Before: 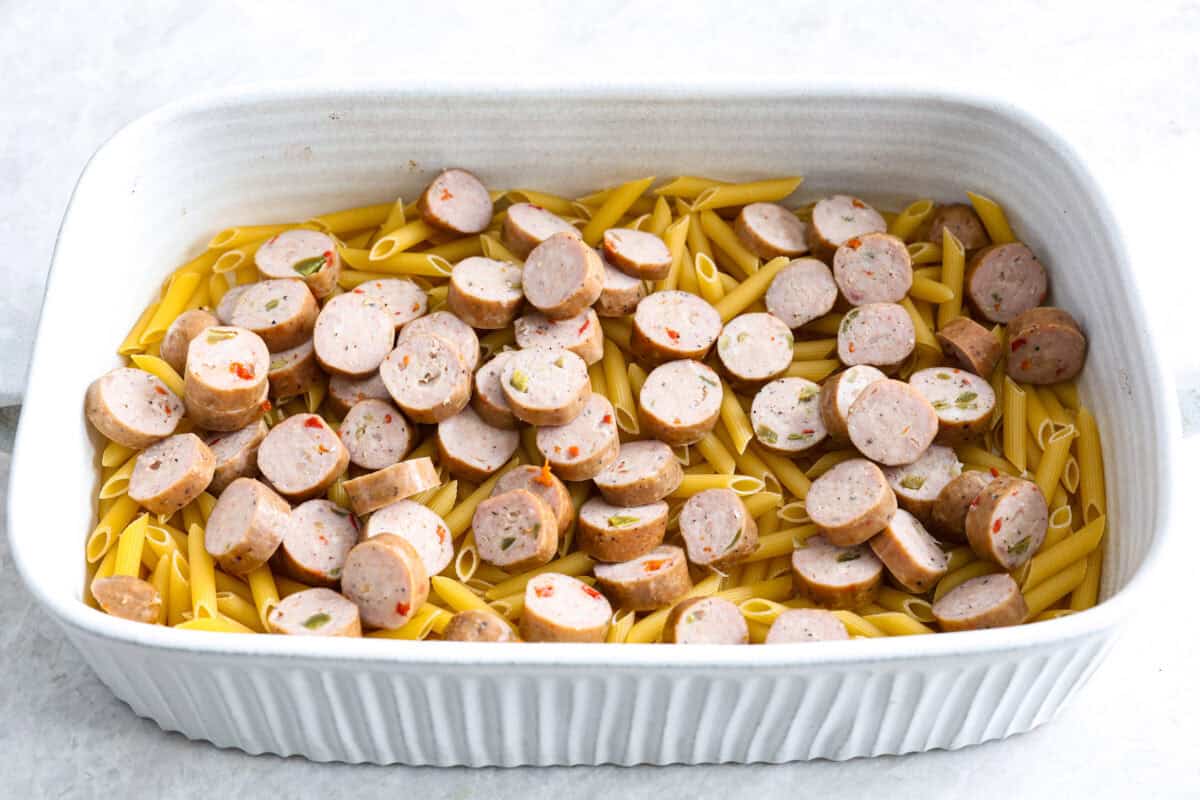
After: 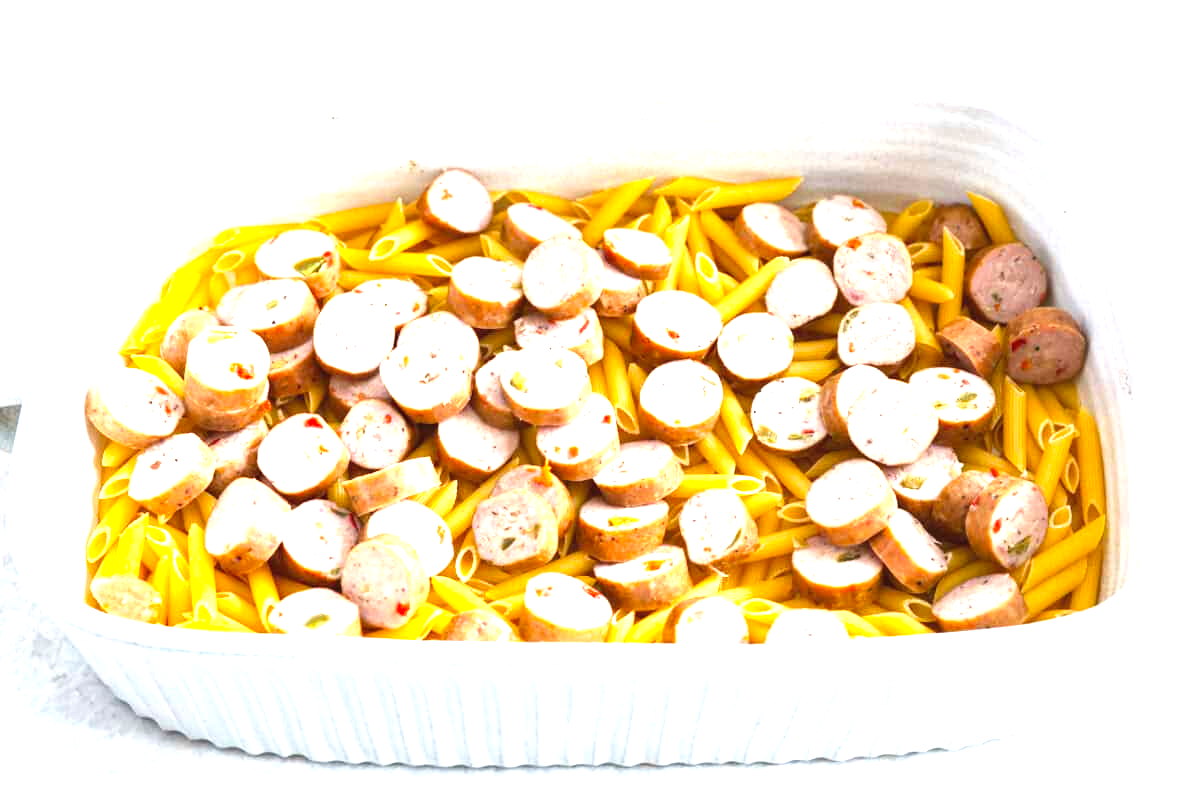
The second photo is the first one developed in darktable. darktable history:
exposure: black level correction -0.002, exposure 1.338 EV, compensate exposure bias true, compensate highlight preservation false
